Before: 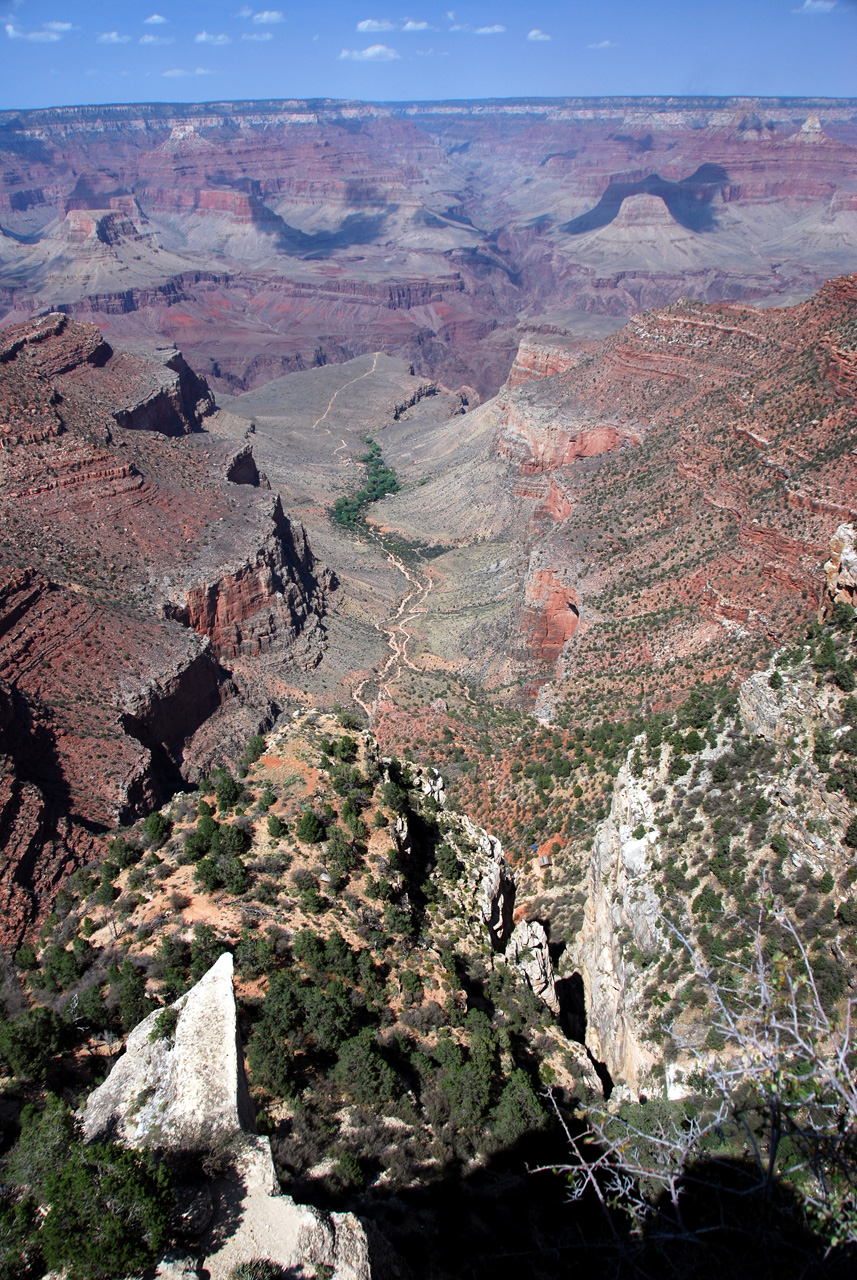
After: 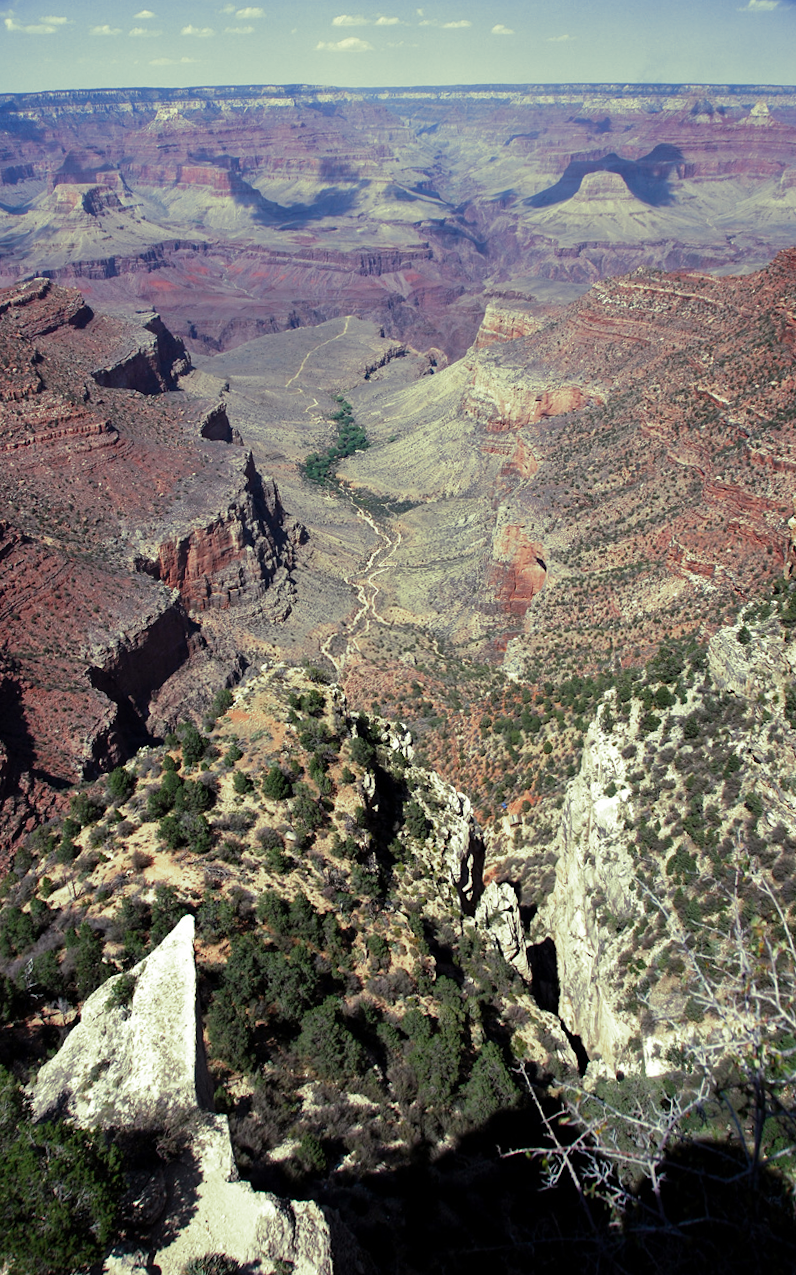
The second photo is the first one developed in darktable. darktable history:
split-toning: shadows › hue 290.82°, shadows › saturation 0.34, highlights › saturation 0.38, balance 0, compress 50%
rotate and perspective: rotation 0.215°, lens shift (vertical) -0.139, crop left 0.069, crop right 0.939, crop top 0.002, crop bottom 0.996
